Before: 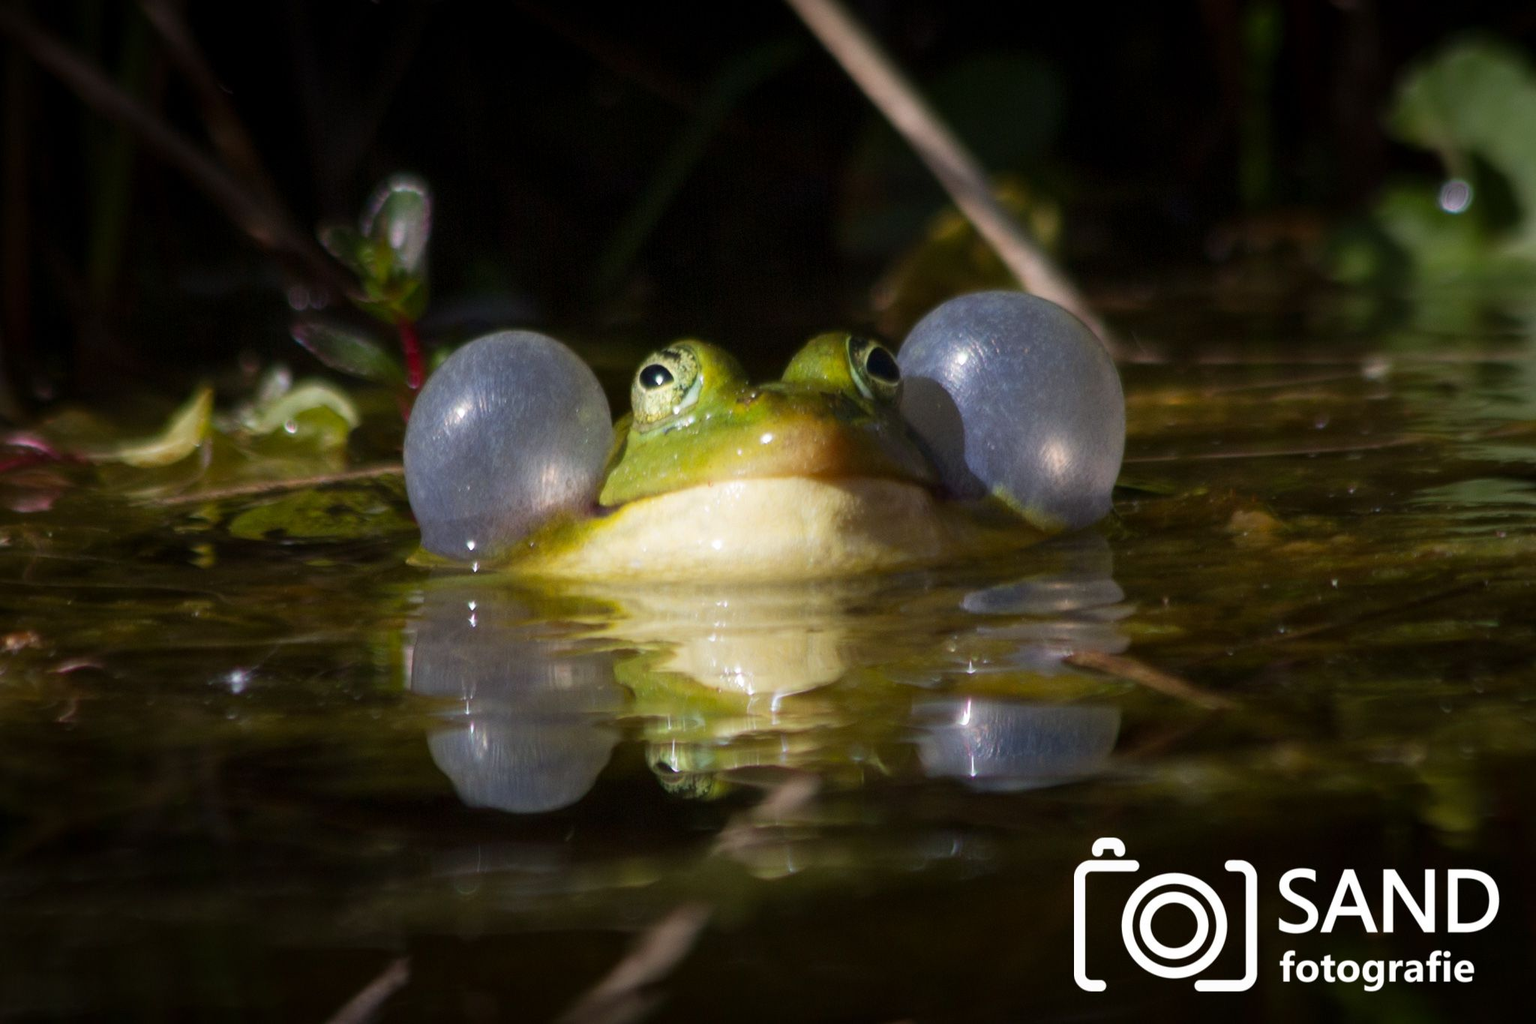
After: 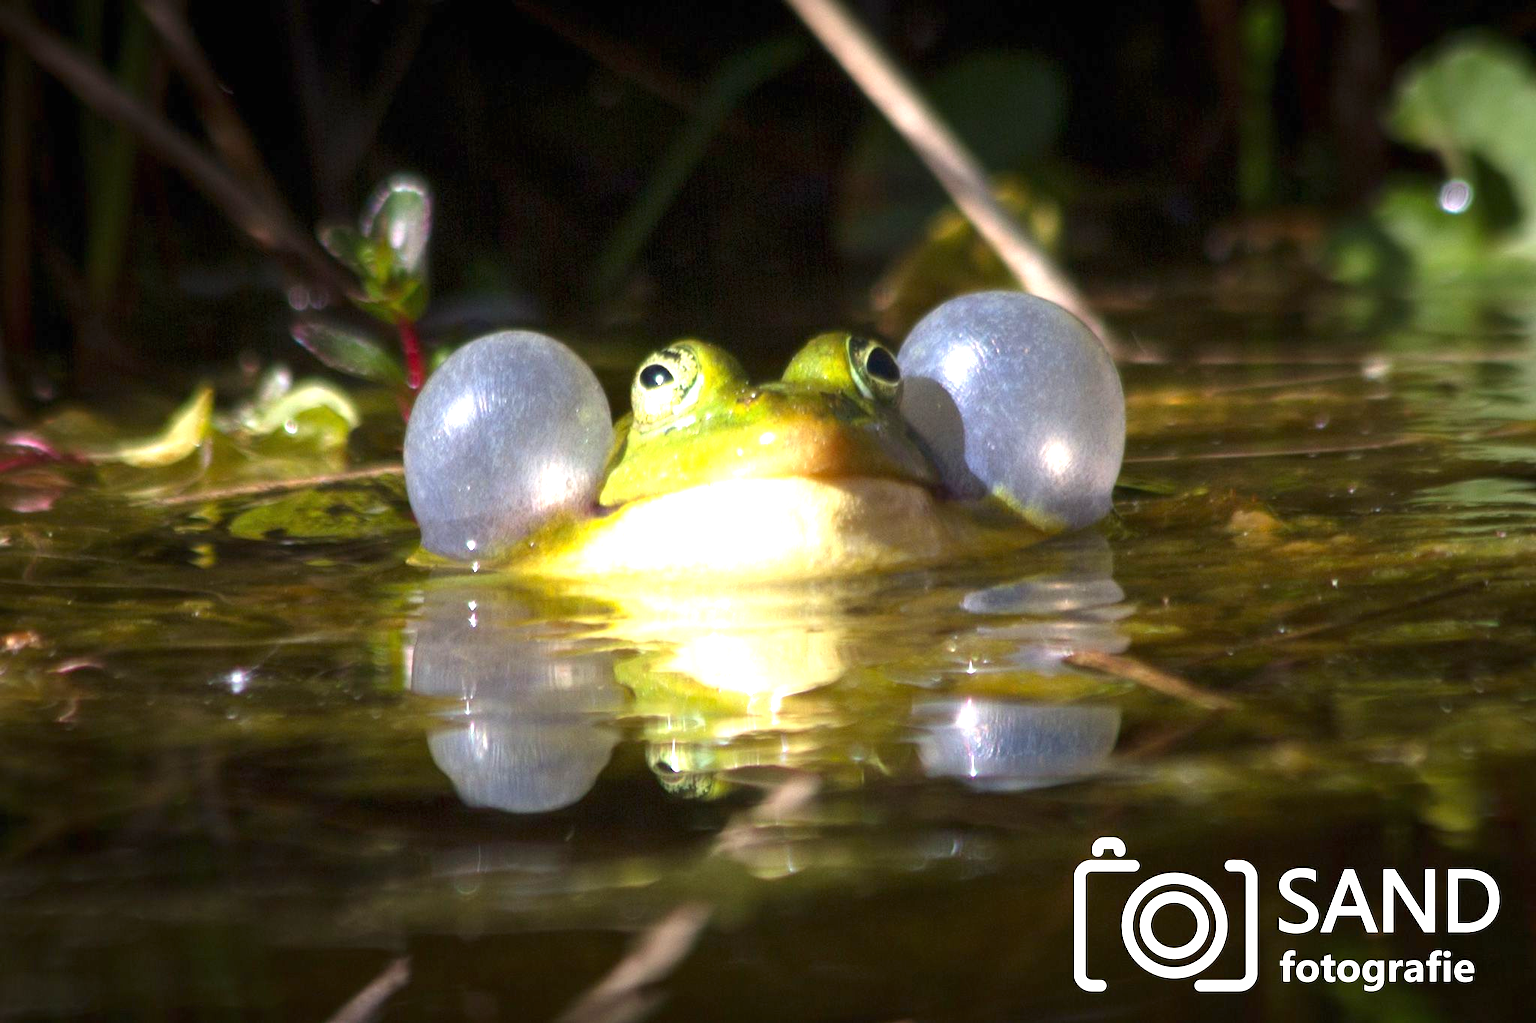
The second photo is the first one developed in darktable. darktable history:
exposure: black level correction 0, exposure 1.504 EV, compensate exposure bias true, compensate highlight preservation false
